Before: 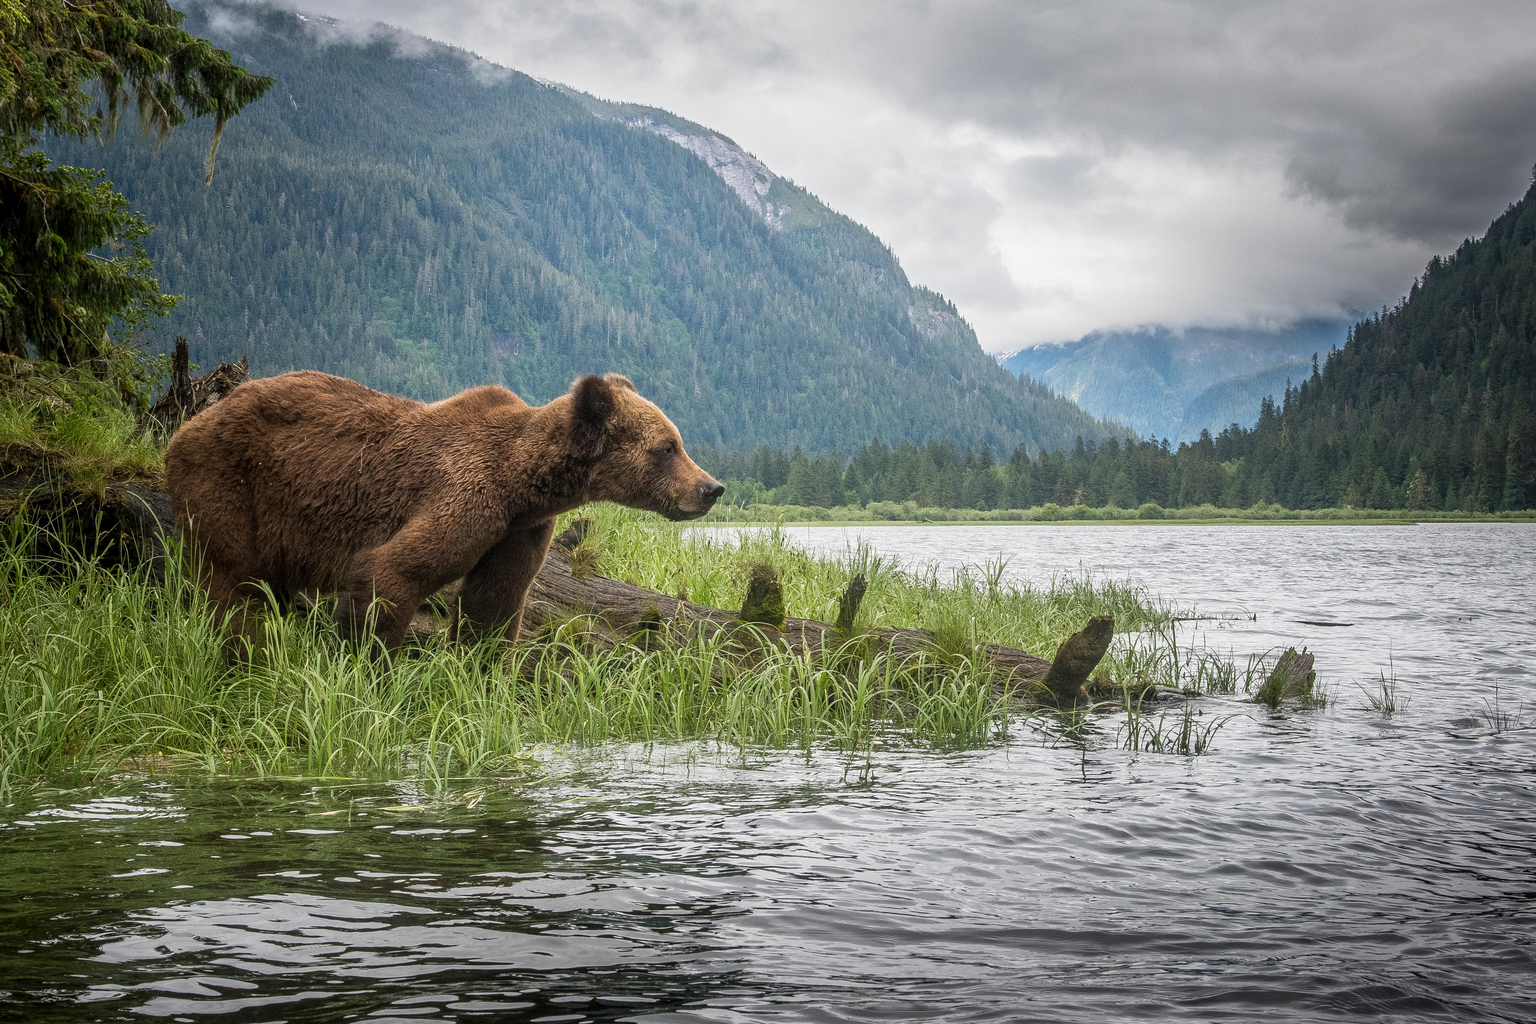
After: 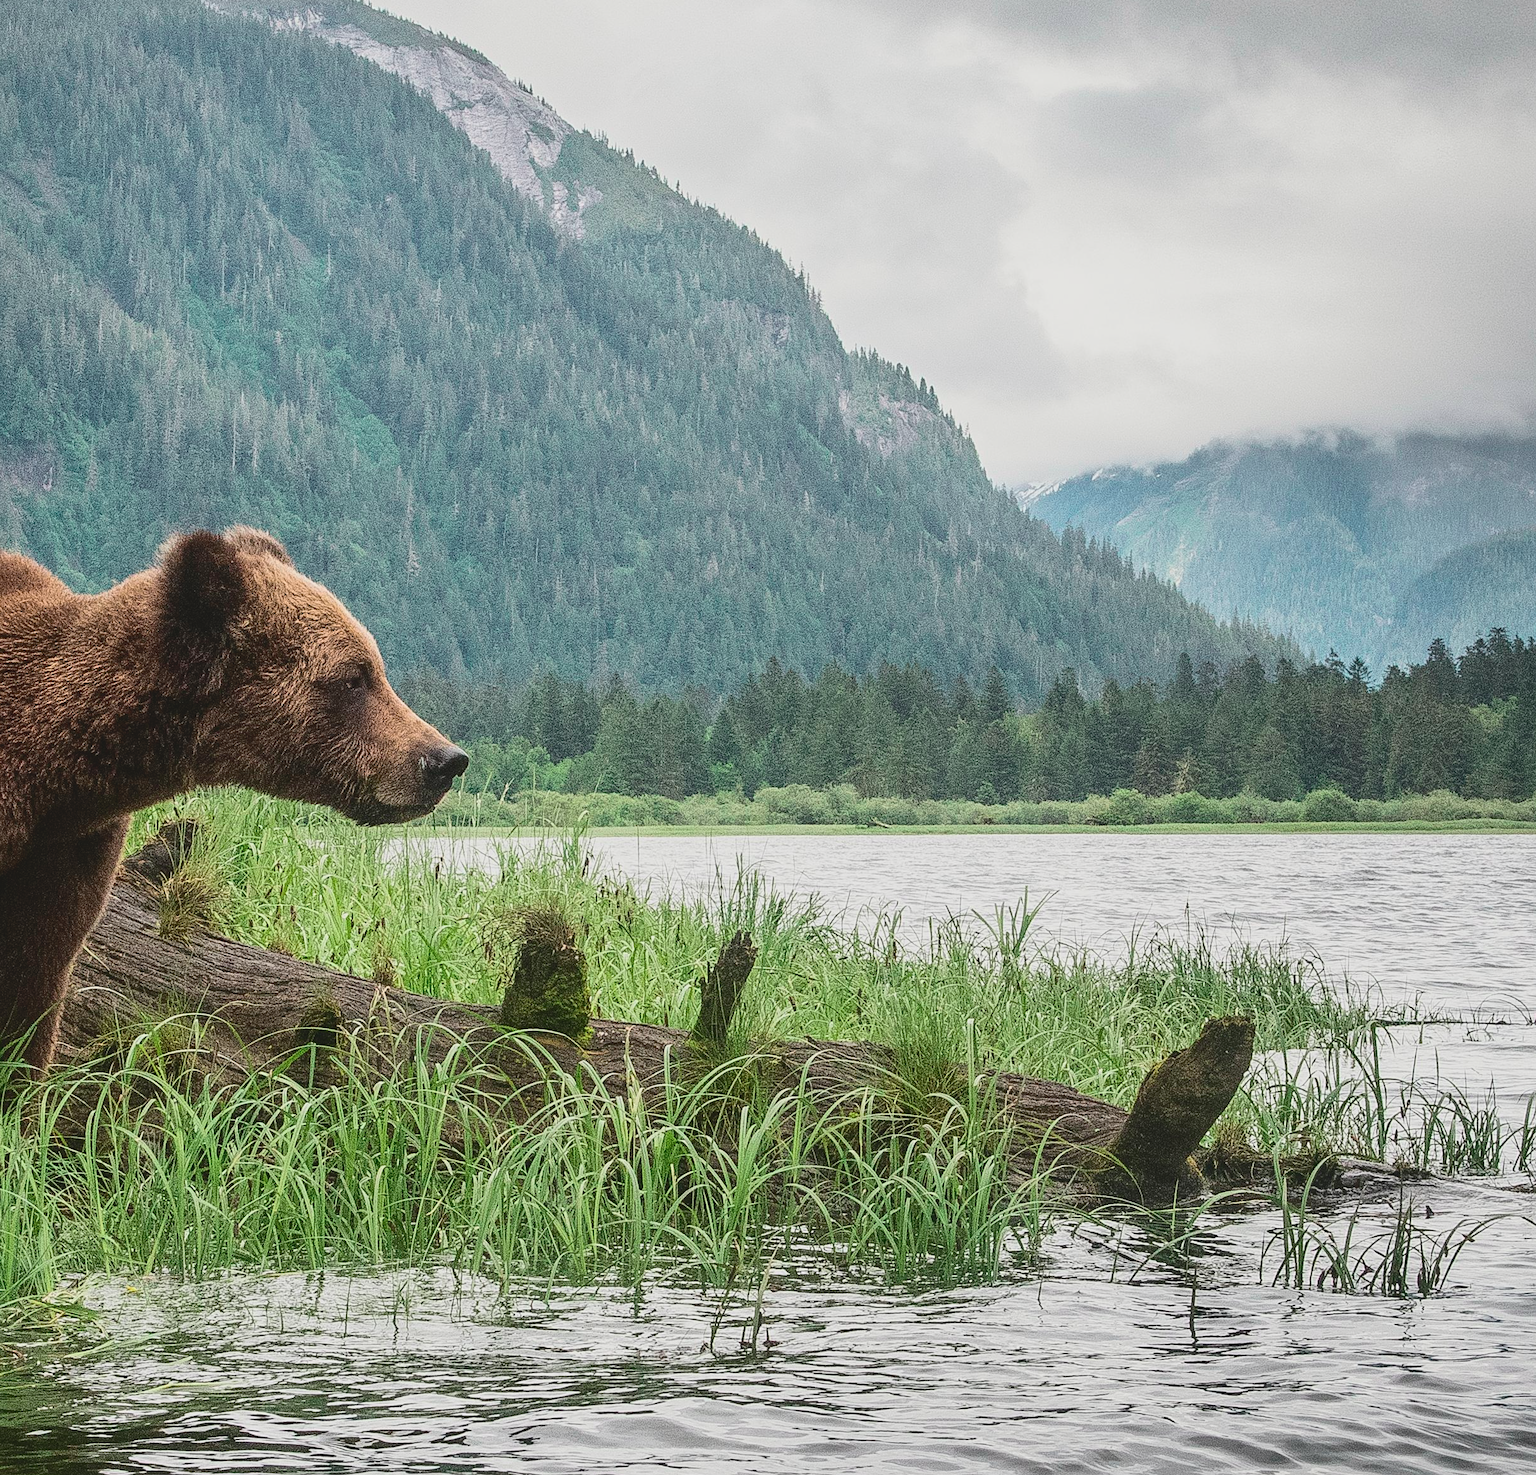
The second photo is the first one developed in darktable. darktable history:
crop: left 32.075%, top 10.976%, right 18.355%, bottom 17.596%
contrast brightness saturation: contrast 0.01, saturation -0.05
exposure: black level correction 0.001, exposure -0.2 EV, compensate highlight preservation false
sharpen: amount 0.2
tone curve: curves: ch0 [(0, 0.087) (0.175, 0.178) (0.466, 0.498) (0.715, 0.764) (1, 0.961)]; ch1 [(0, 0) (0.437, 0.398) (0.476, 0.466) (0.505, 0.505) (0.534, 0.544) (0.612, 0.605) (0.641, 0.643) (1, 1)]; ch2 [(0, 0) (0.359, 0.379) (0.427, 0.453) (0.489, 0.495) (0.531, 0.534) (0.579, 0.579) (1, 1)], color space Lab, independent channels, preserve colors none
